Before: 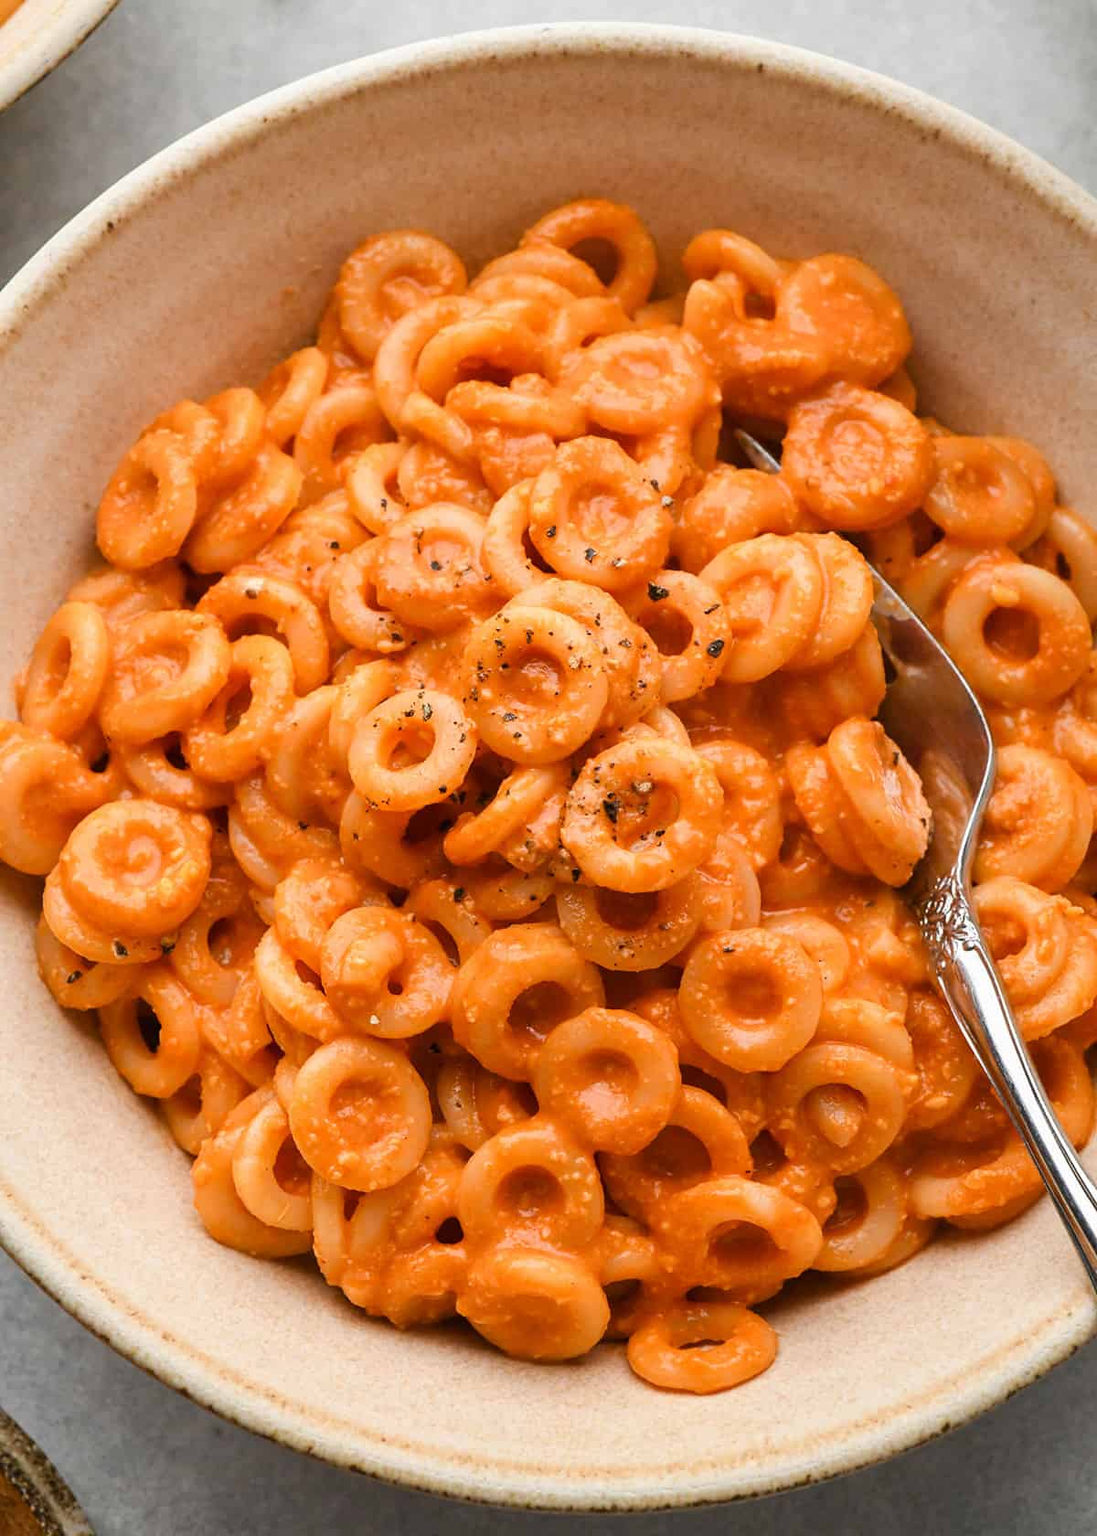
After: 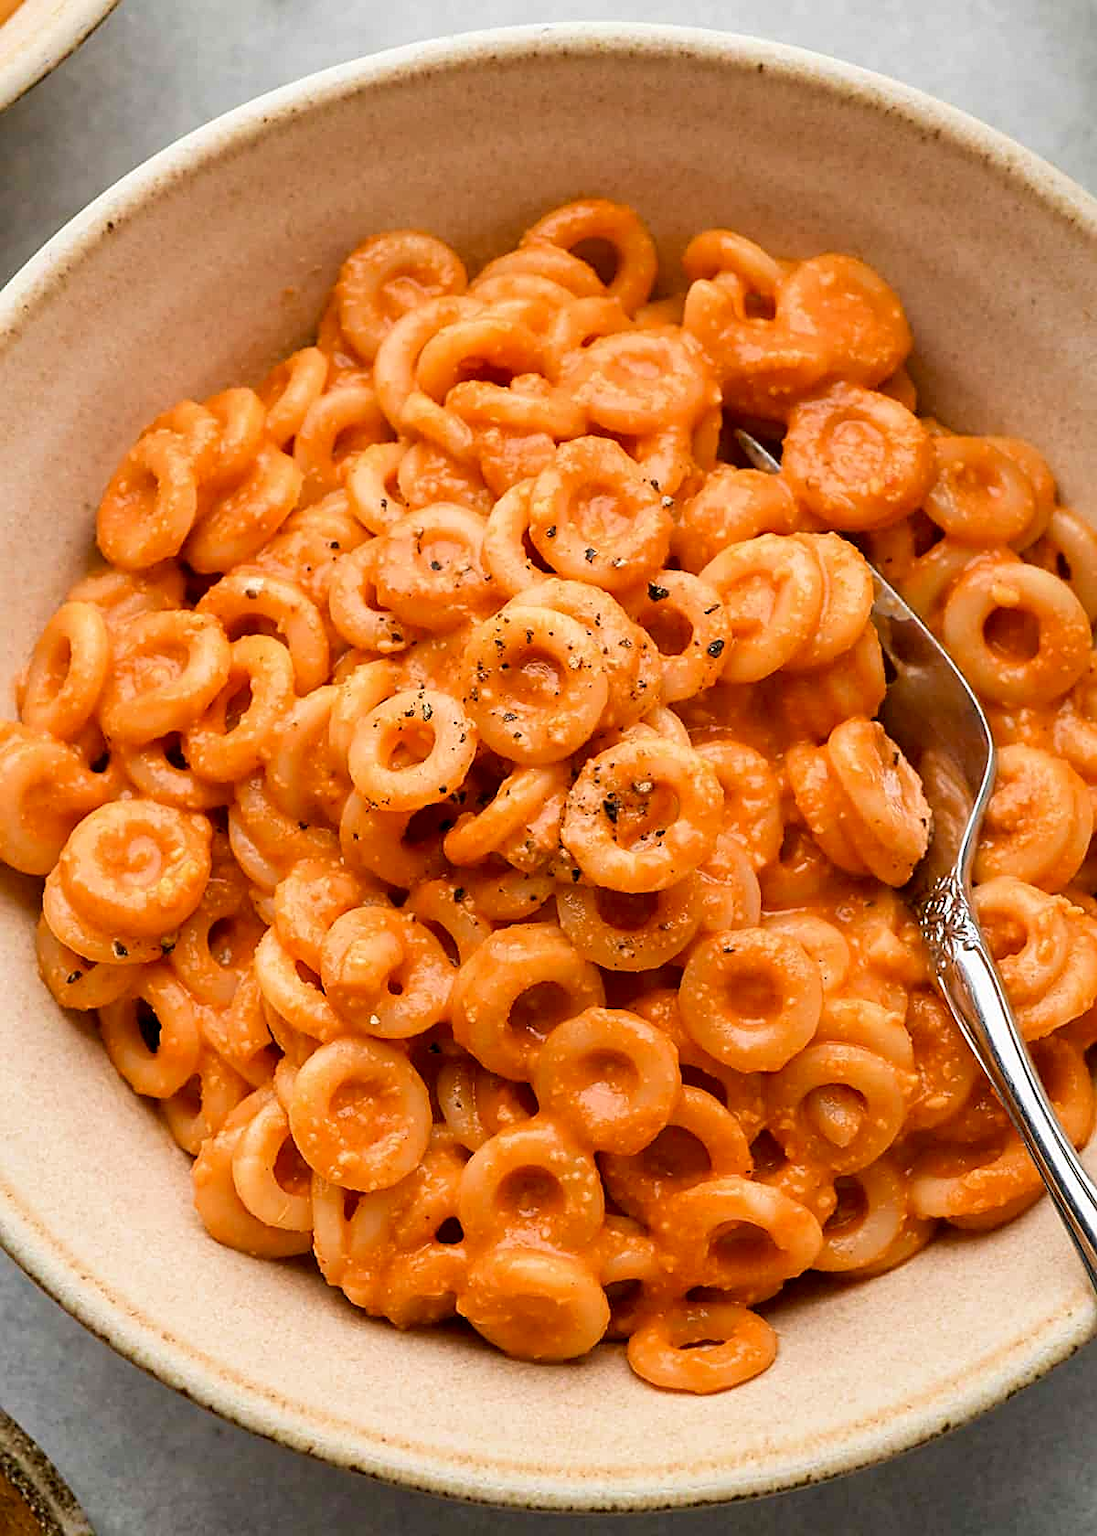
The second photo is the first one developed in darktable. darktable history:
exposure: black level correction 0.007, compensate exposure bias true, compensate highlight preservation false
sharpen: on, module defaults
velvia: on, module defaults
